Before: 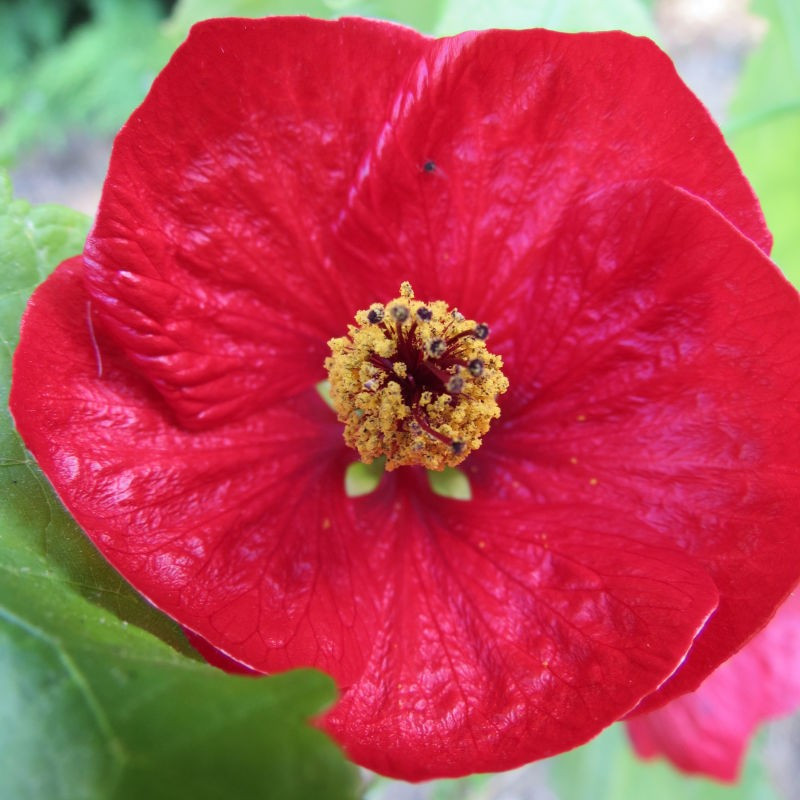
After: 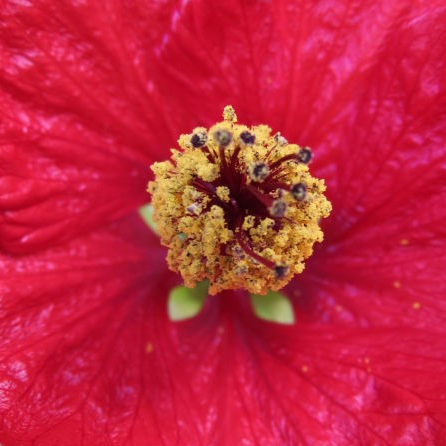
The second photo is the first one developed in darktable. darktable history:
crop and rotate: left 22.13%, top 22.054%, right 22.026%, bottom 22.102%
